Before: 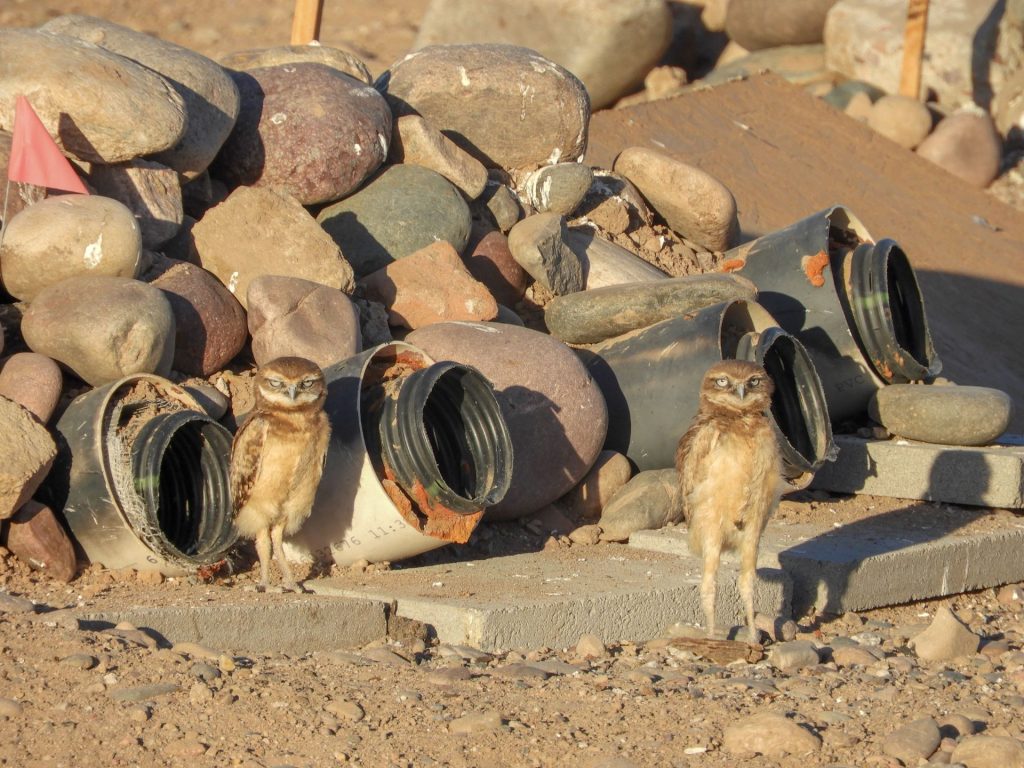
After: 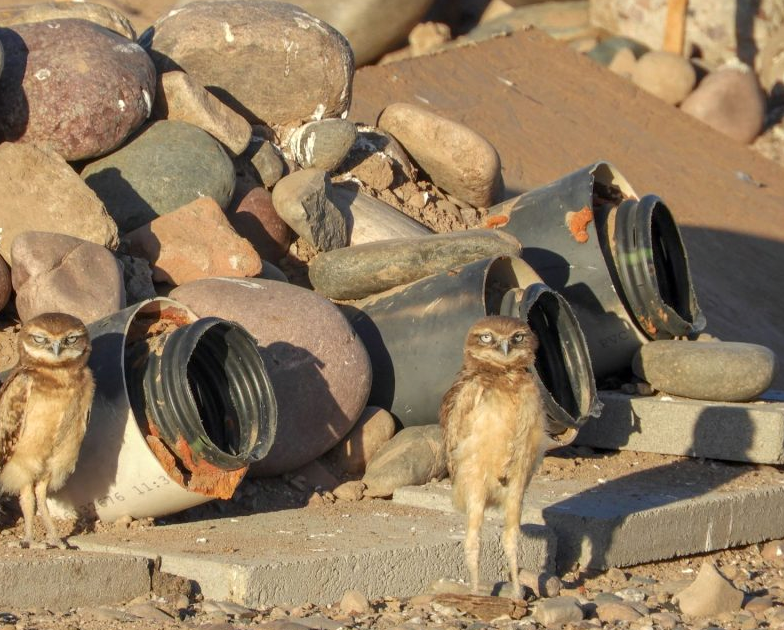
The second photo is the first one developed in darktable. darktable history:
contrast equalizer: octaves 7, y [[0.6 ×6], [0.55 ×6], [0 ×6], [0 ×6], [0 ×6]], mix 0.15
crop: left 23.095%, top 5.827%, bottom 11.854%
